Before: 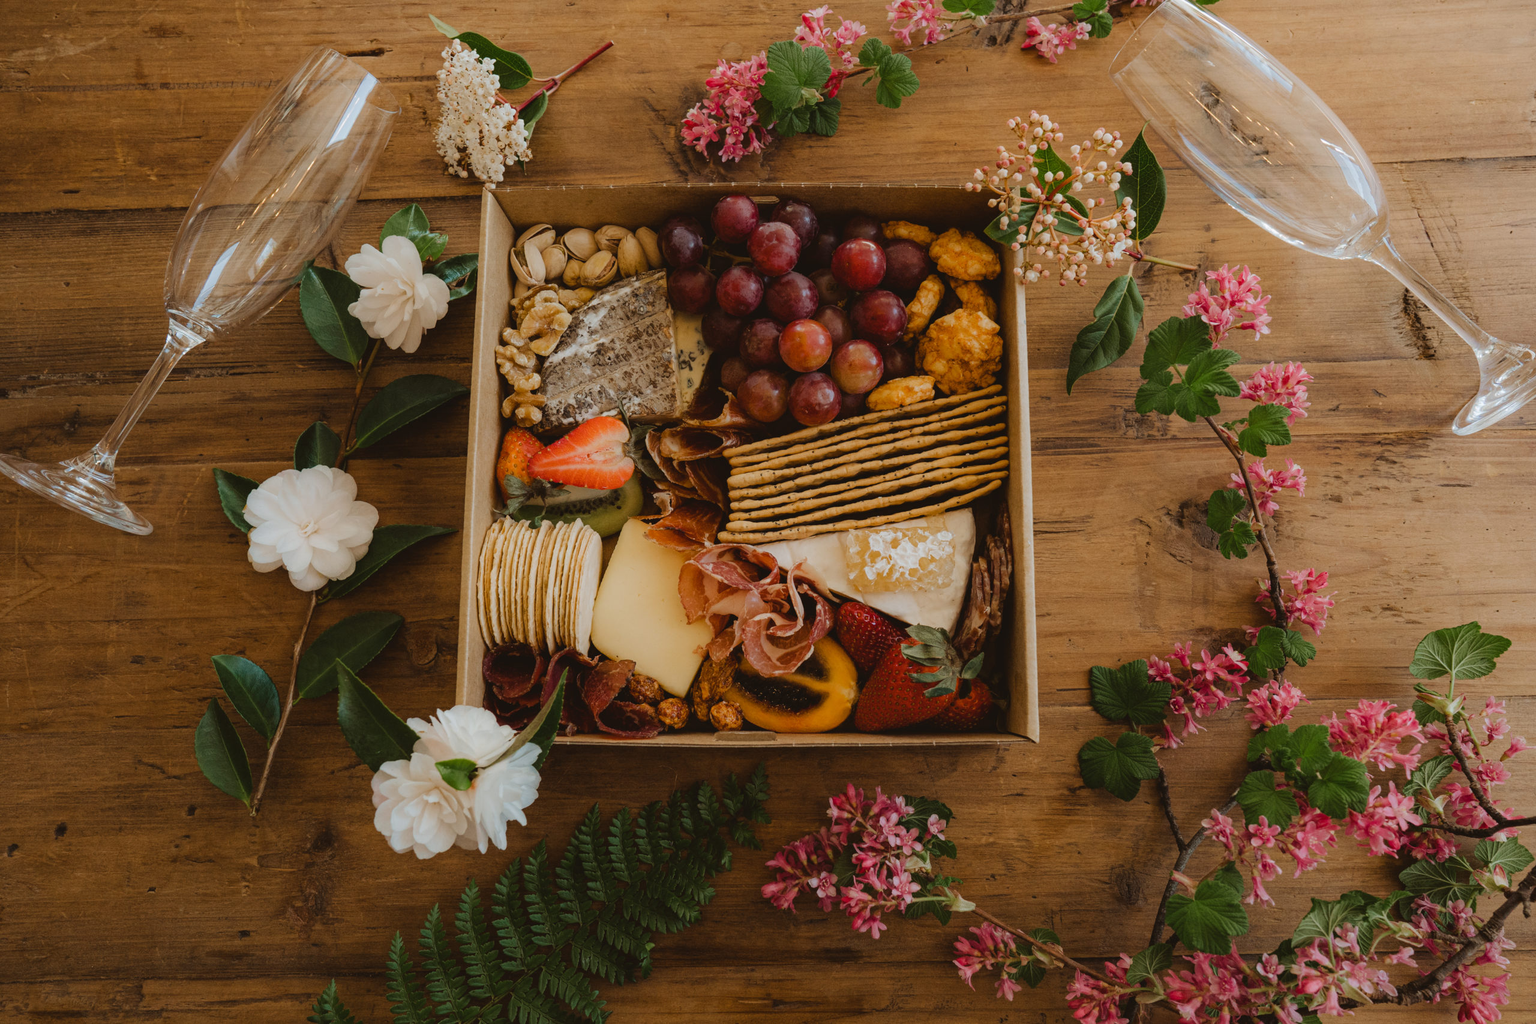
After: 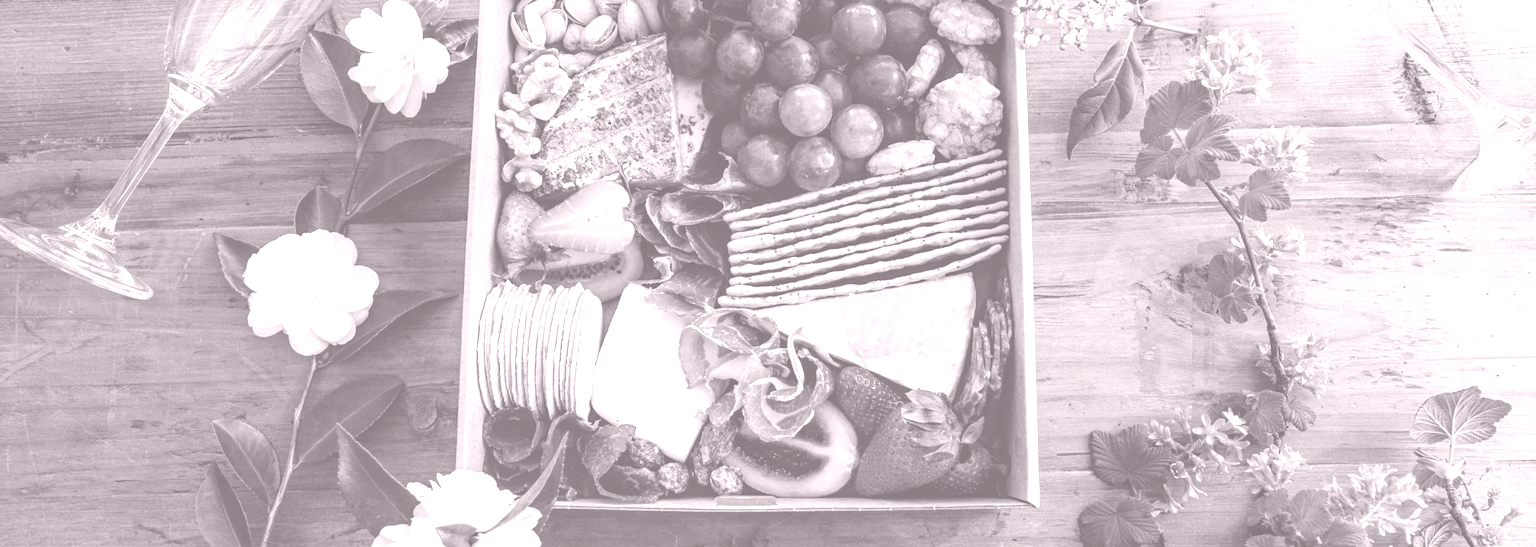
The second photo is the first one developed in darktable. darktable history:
crop and rotate: top 23.043%, bottom 23.437%
colorize: hue 25.2°, saturation 83%, source mix 82%, lightness 79%, version 1
local contrast: on, module defaults
shadows and highlights: shadows 0, highlights 40
